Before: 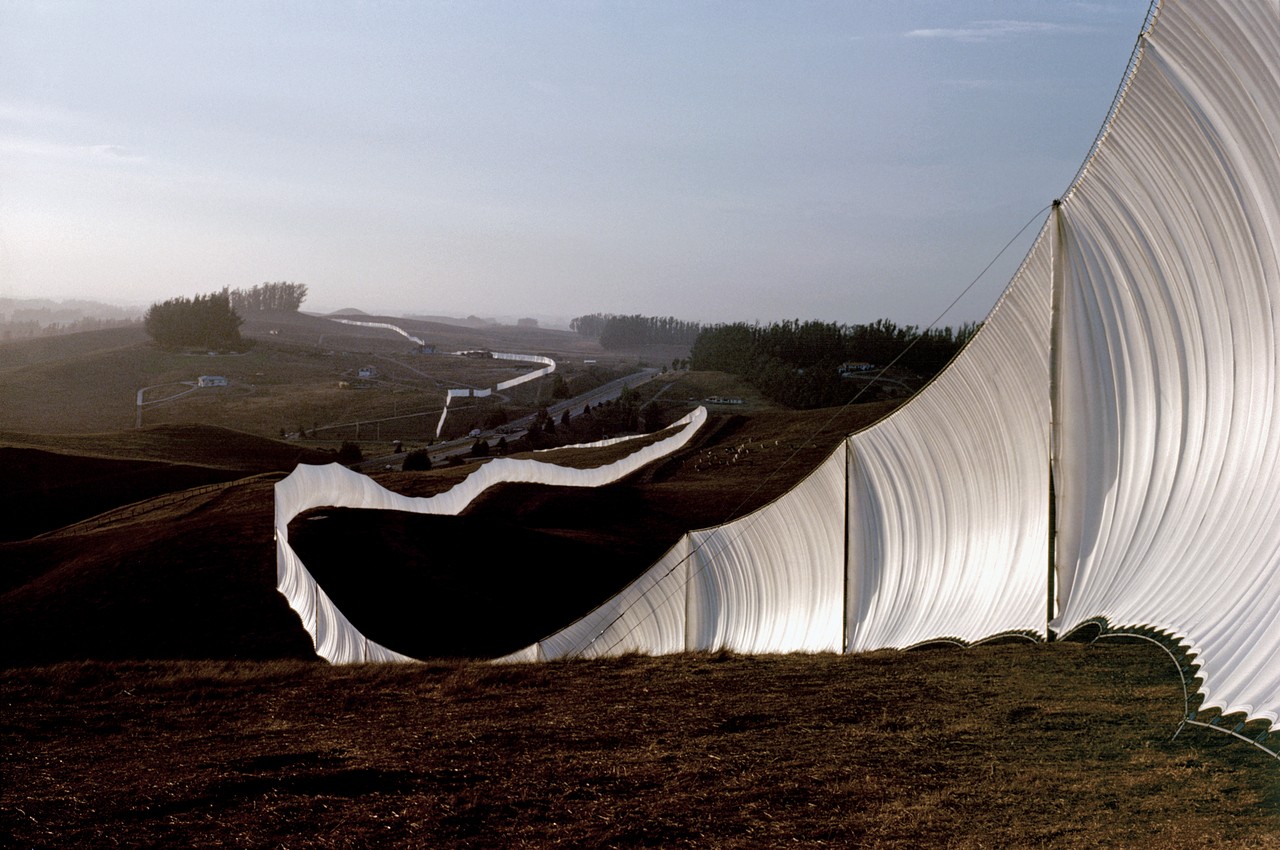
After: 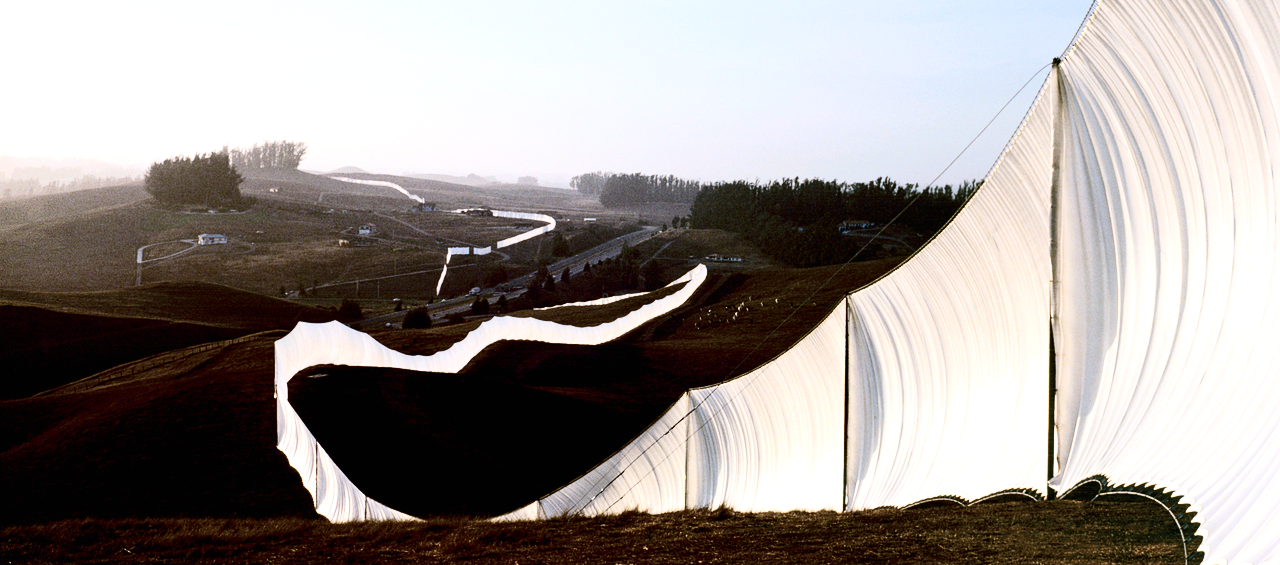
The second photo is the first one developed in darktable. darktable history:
color correction: highlights a* -0.182, highlights b* -0.124
exposure: black level correction 0, exposure 0.7 EV, compensate exposure bias true, compensate highlight preservation false
crop: top 16.727%, bottom 16.727%
contrast brightness saturation: contrast 0.39, brightness 0.1
